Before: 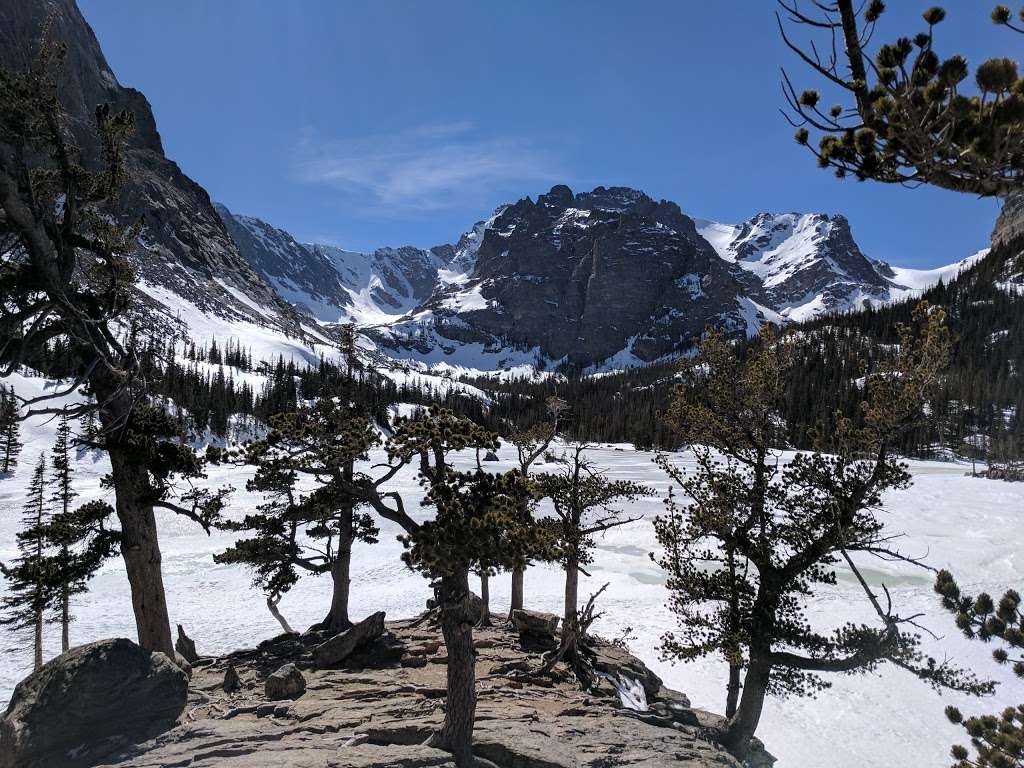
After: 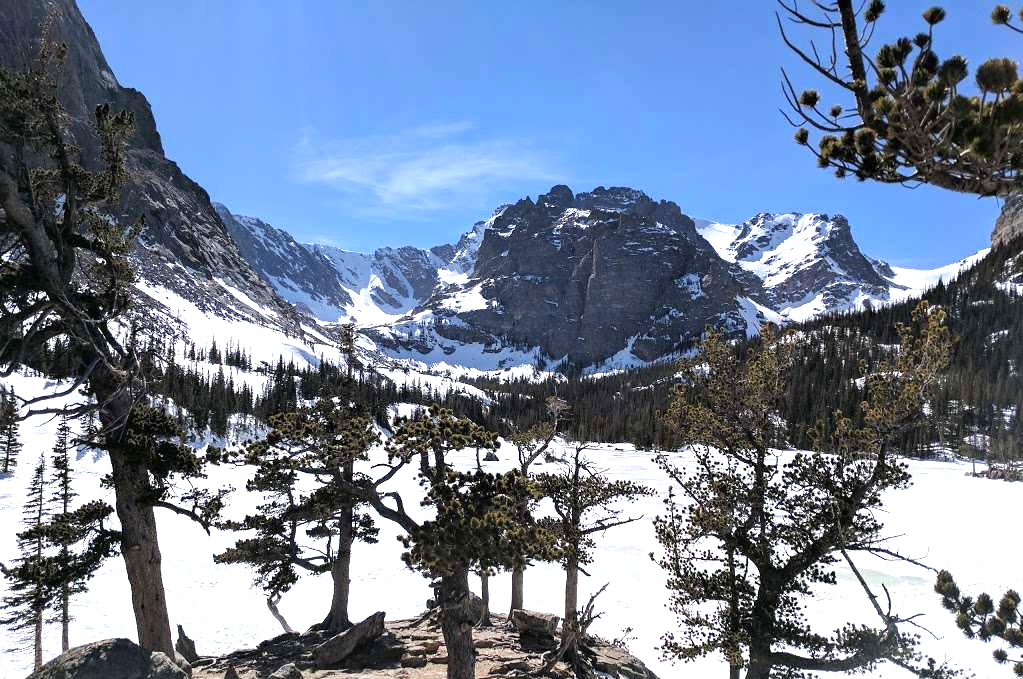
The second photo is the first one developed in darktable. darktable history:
exposure: black level correction 0, exposure 1 EV, compensate exposure bias true, compensate highlight preservation false
crop and rotate: top 0%, bottom 11.547%
